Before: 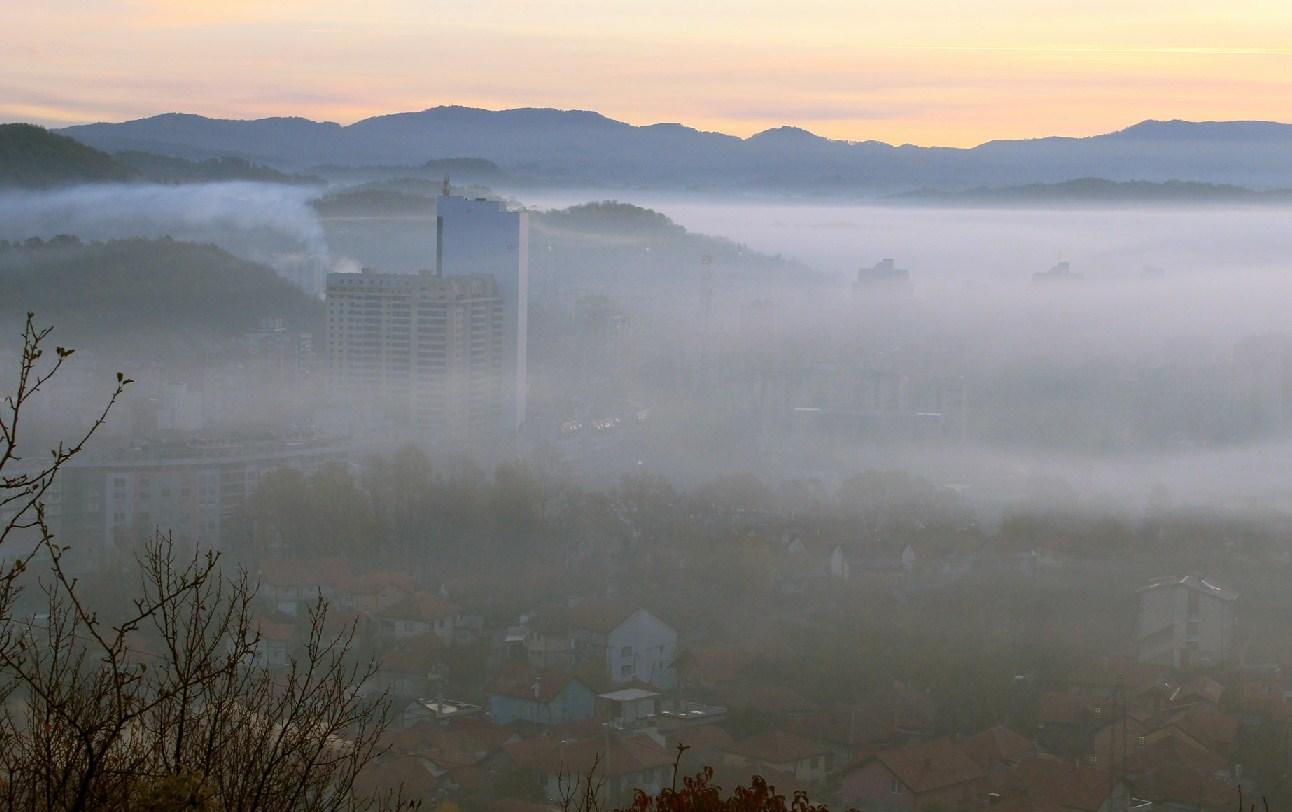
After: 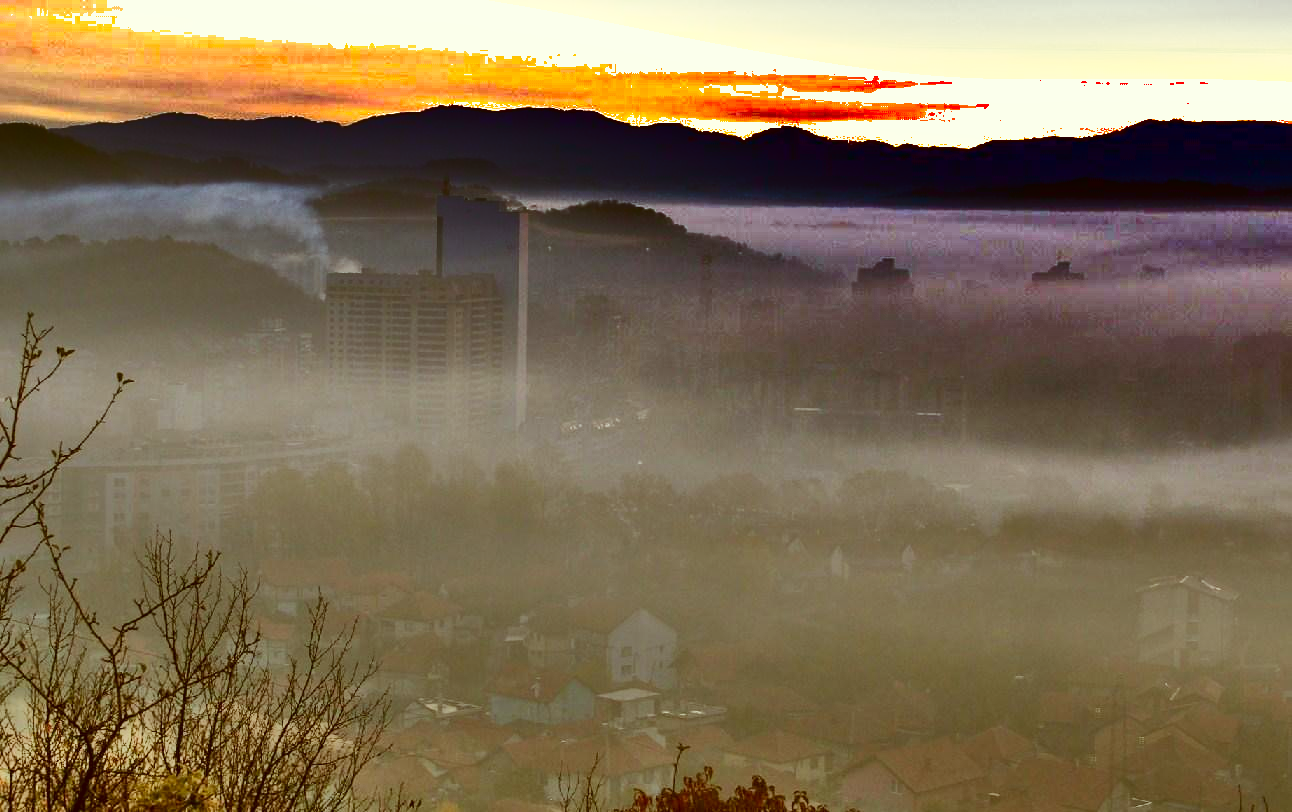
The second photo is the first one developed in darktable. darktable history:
shadows and highlights: radius 123.98, shadows 100, white point adjustment -3, highlights -100, highlights color adjustment 89.84%, soften with gaussian
exposure: exposure 0.636 EV, compensate highlight preservation false
color correction: highlights a* -5.3, highlights b* 9.8, shadows a* 9.8, shadows b* 24.26
